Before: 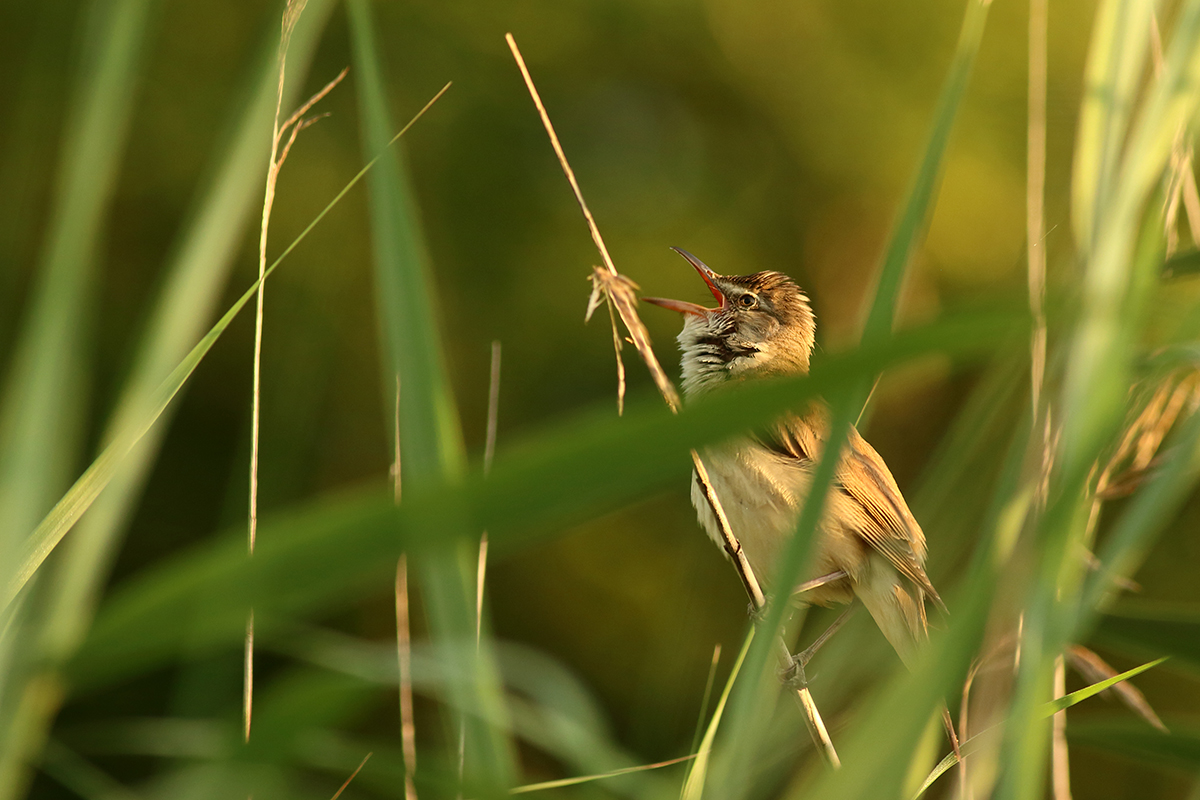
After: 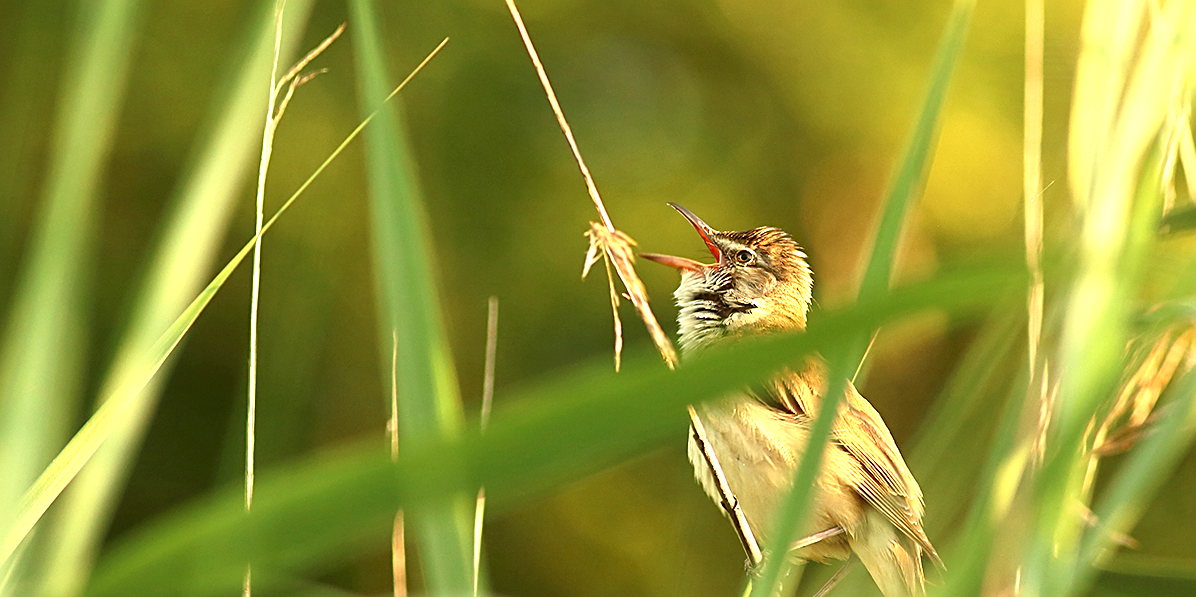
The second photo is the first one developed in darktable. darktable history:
crop: left 0.3%, top 5.511%, bottom 19.805%
exposure: black level correction 0, exposure 1.168 EV, compensate highlight preservation false
sharpen: on, module defaults
